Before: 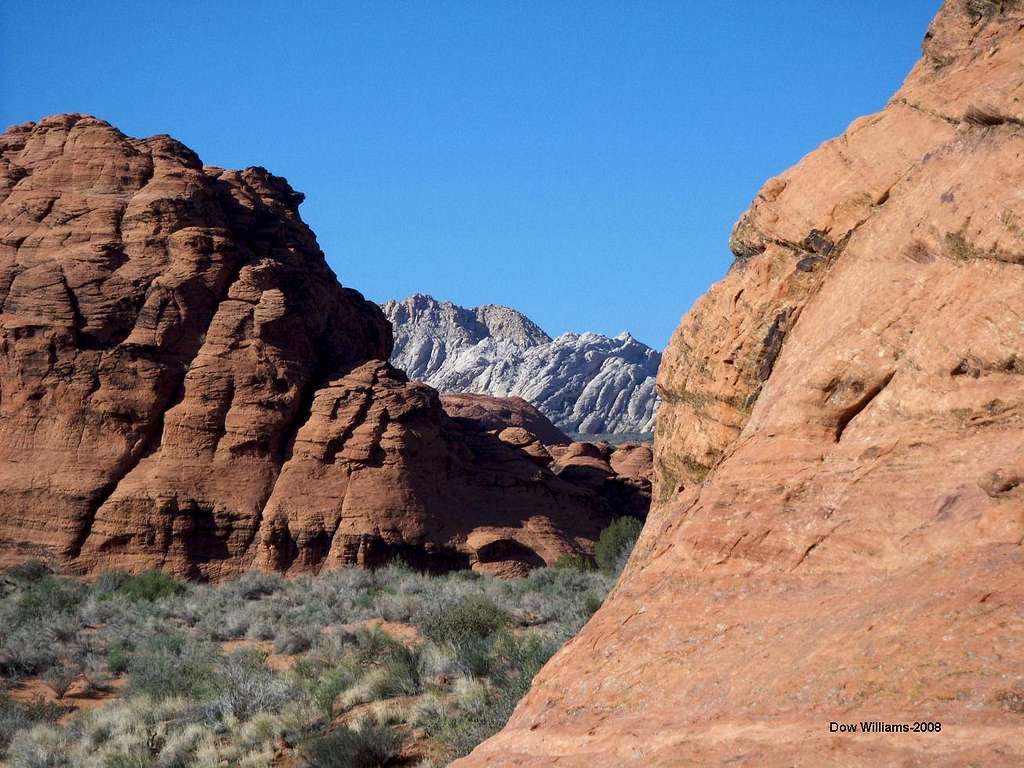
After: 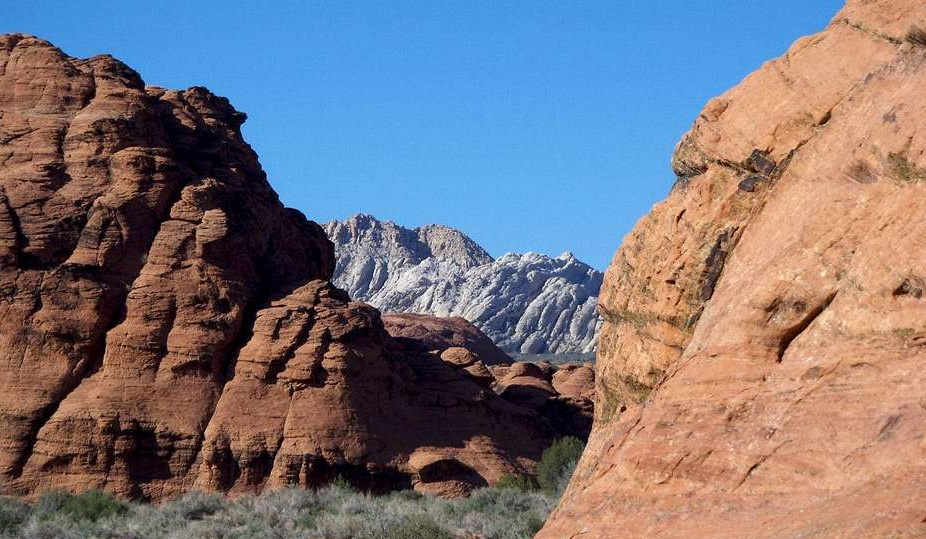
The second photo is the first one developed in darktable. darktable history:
crop: left 5.709%, top 10.429%, right 3.787%, bottom 19.321%
